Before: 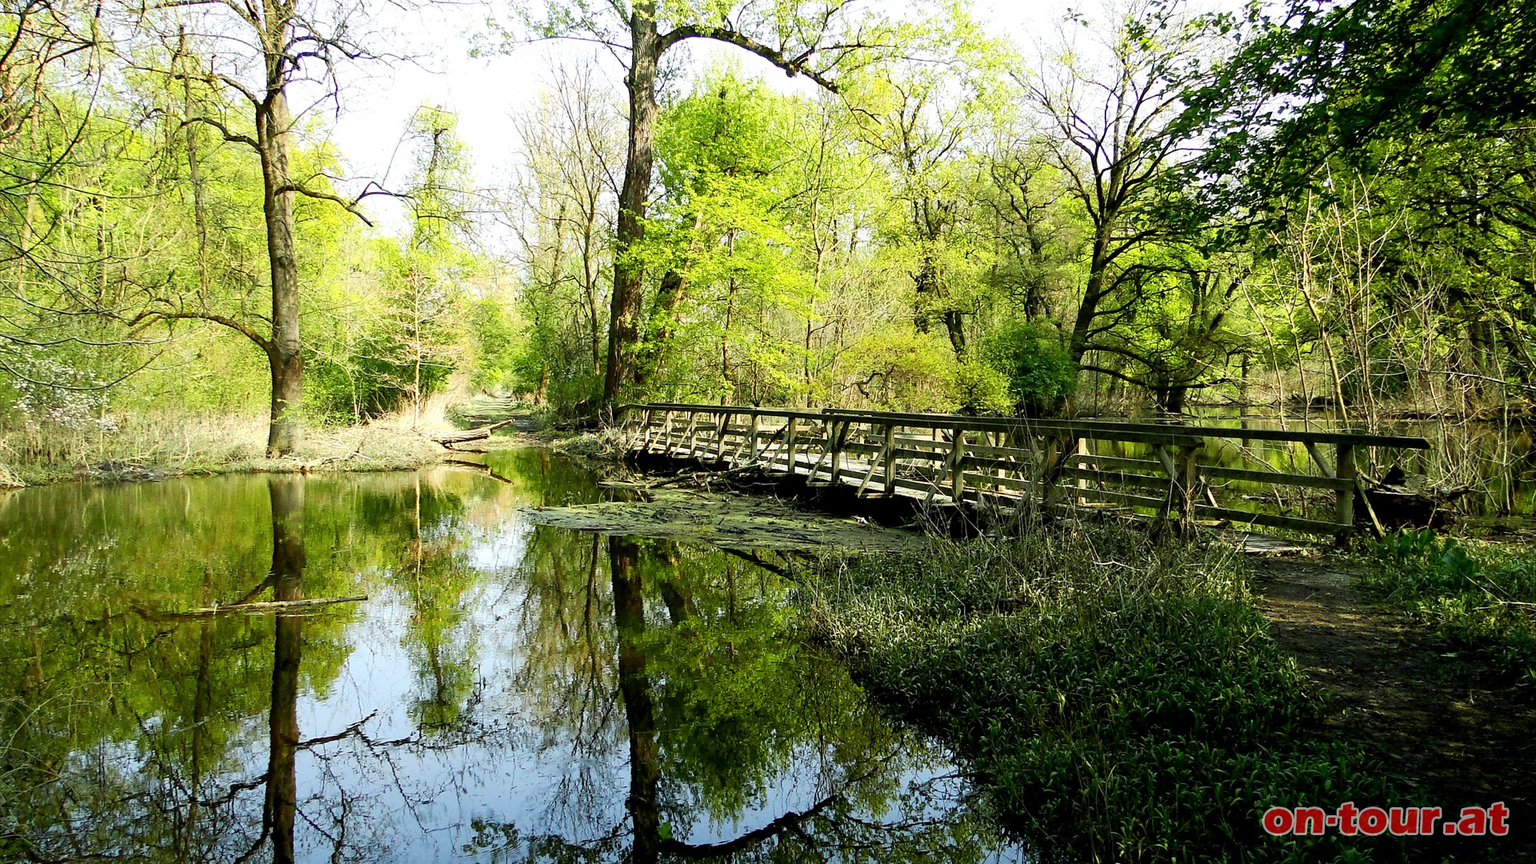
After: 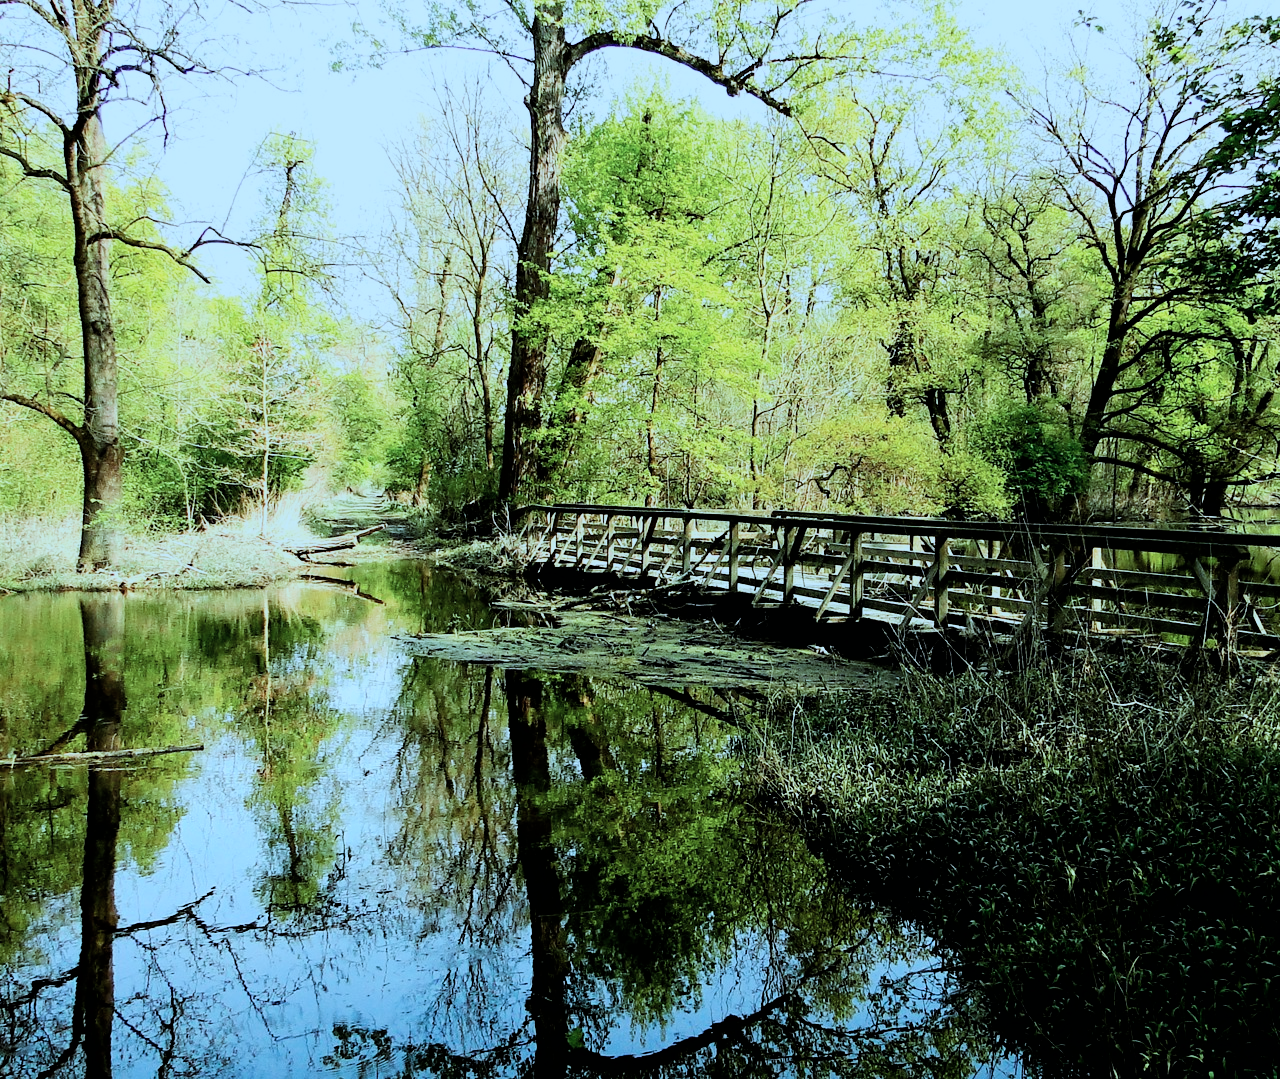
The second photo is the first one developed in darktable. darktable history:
color correction: highlights a* -9.87, highlights b* -21.92
filmic rgb: black relative exposure -5.08 EV, white relative exposure 3.98 EV, threshold 3.02 EV, hardness 2.88, contrast 1.298, enable highlight reconstruction true
crop and rotate: left 13.385%, right 19.943%
